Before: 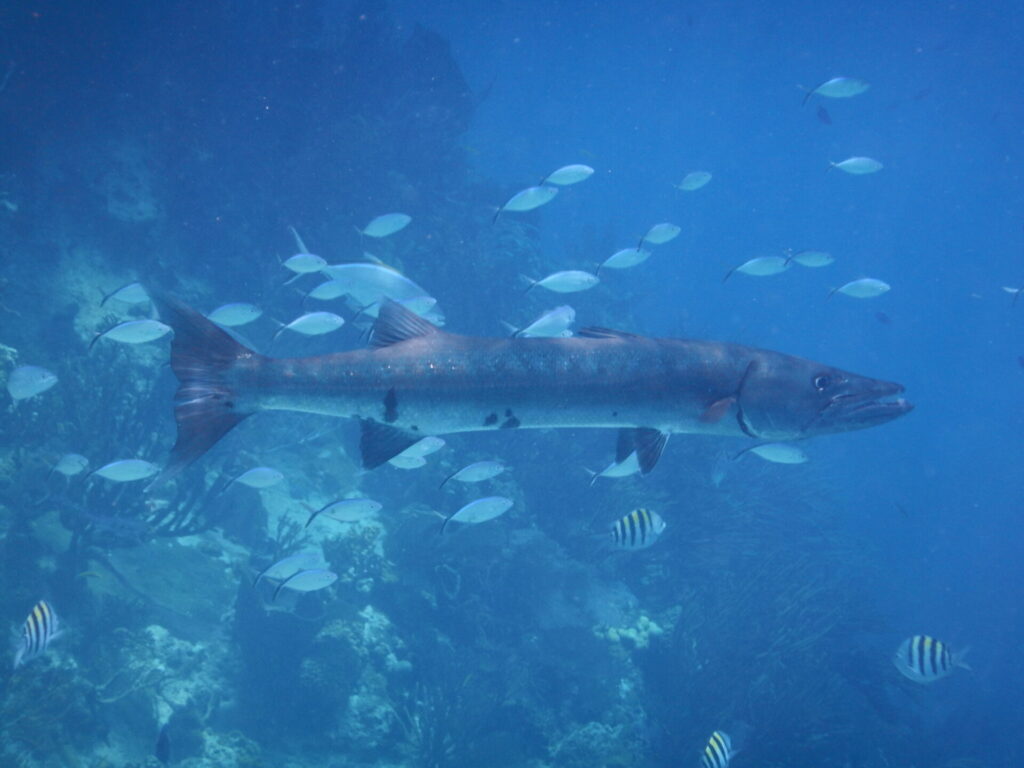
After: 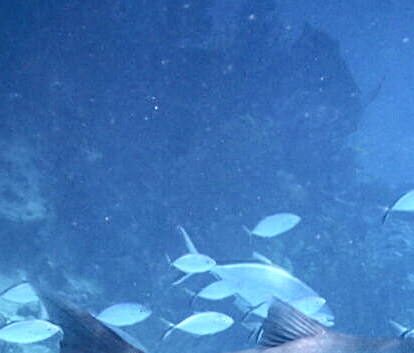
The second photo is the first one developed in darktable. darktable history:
local contrast: highlights 60%, shadows 62%, detail 160%
crop and rotate: left 10.875%, top 0.046%, right 48.632%, bottom 53.922%
sharpen: on, module defaults
tone curve: curves: ch0 [(0, 0) (0.004, 0.001) (0.133, 0.112) (0.325, 0.362) (0.832, 0.893) (1, 1)], color space Lab, independent channels, preserve colors none
